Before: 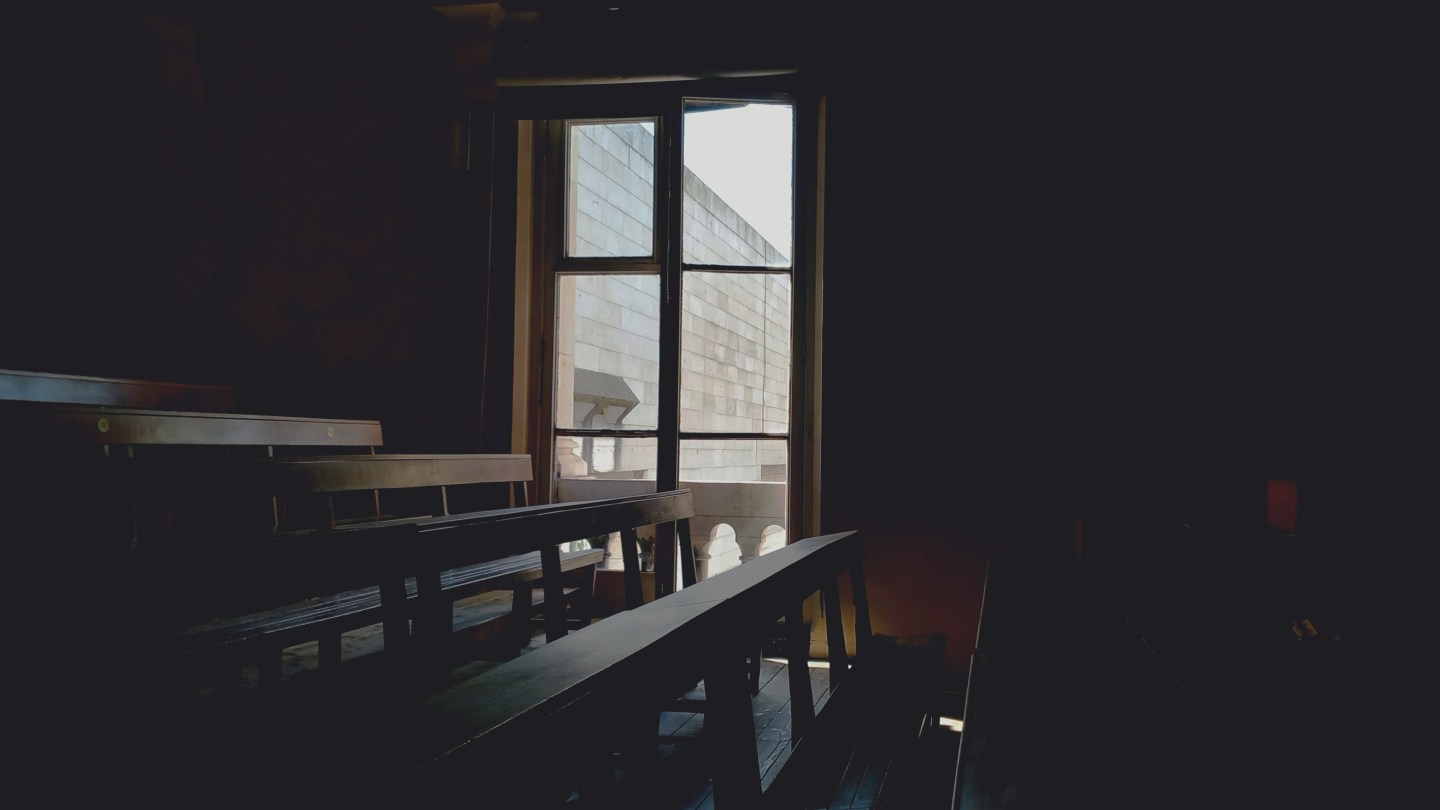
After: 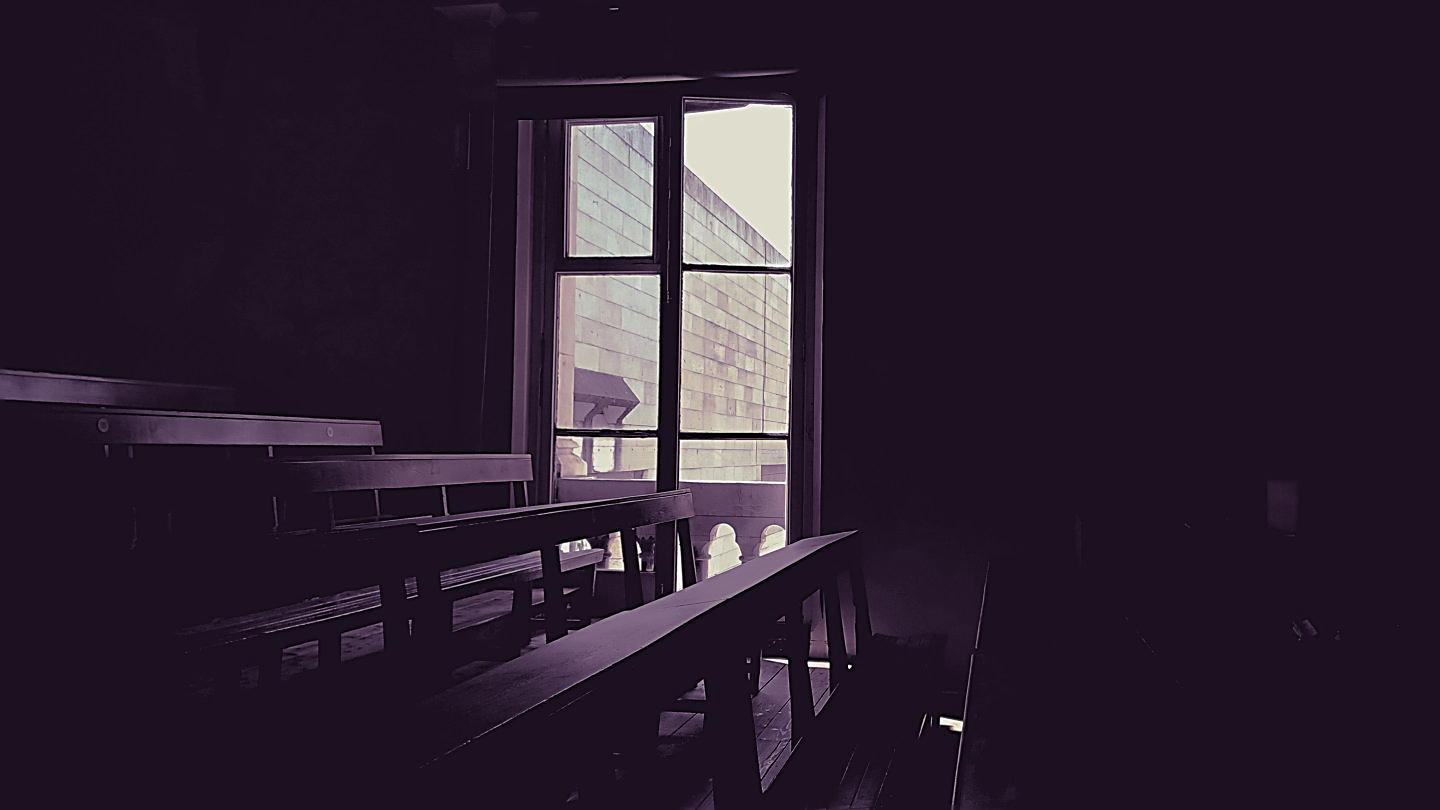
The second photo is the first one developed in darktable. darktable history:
sharpen: amount 1
color correction: highlights a* -0.482, highlights b* 0.161, shadows a* 4.66, shadows b* 20.72
split-toning: shadows › hue 266.4°, shadows › saturation 0.4, highlights › hue 61.2°, highlights › saturation 0.3, compress 0%
